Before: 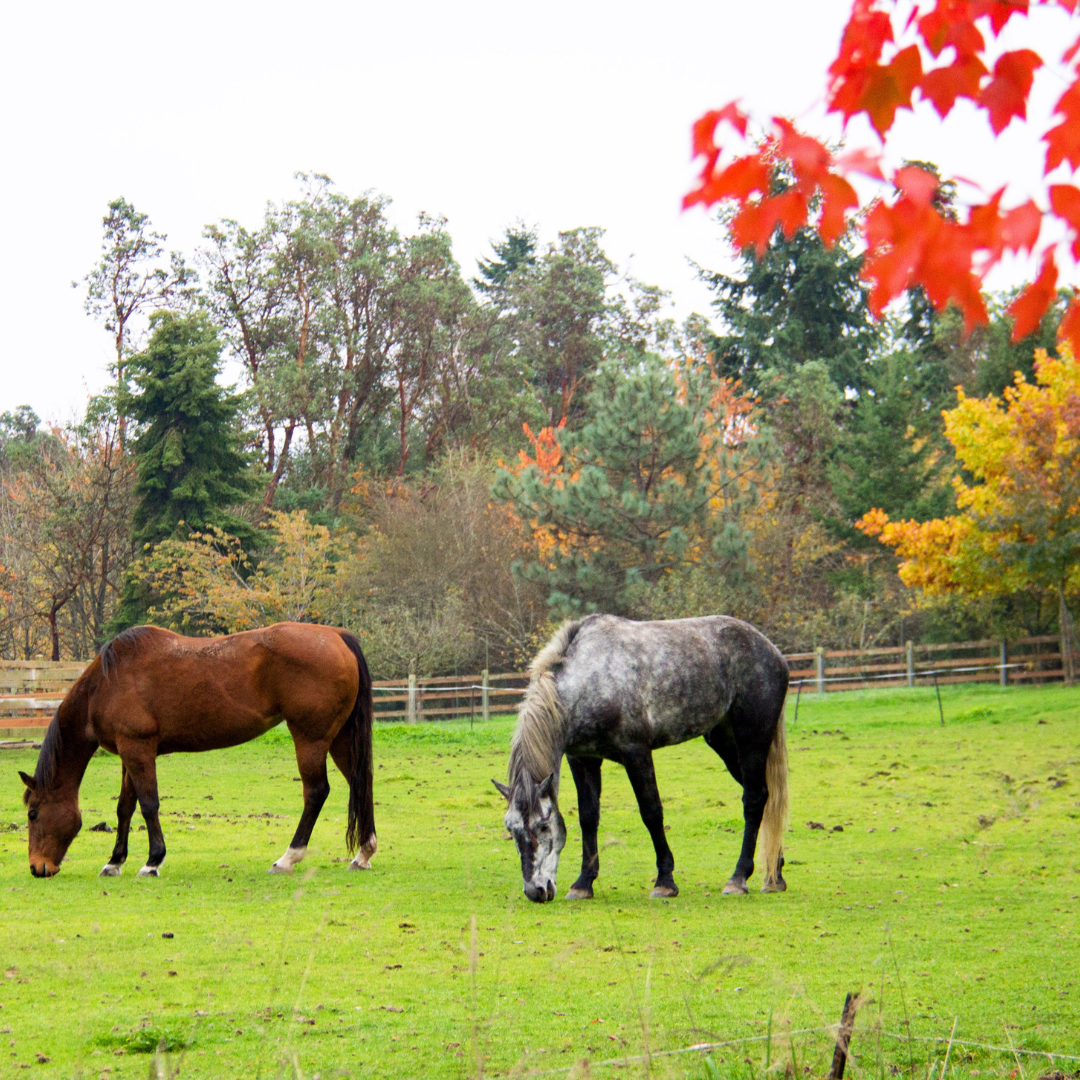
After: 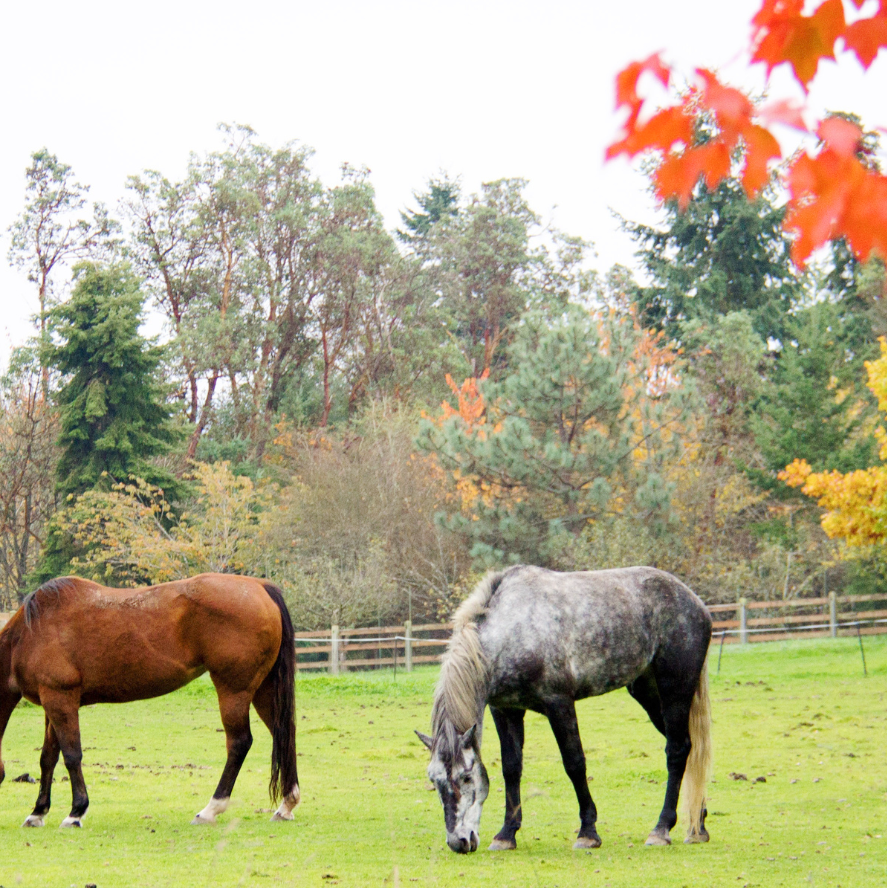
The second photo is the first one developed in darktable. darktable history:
crop and rotate: left 7.196%, top 4.574%, right 10.605%, bottom 13.178%
base curve: curves: ch0 [(0, 0) (0.158, 0.273) (0.879, 0.895) (1, 1)], preserve colors none
